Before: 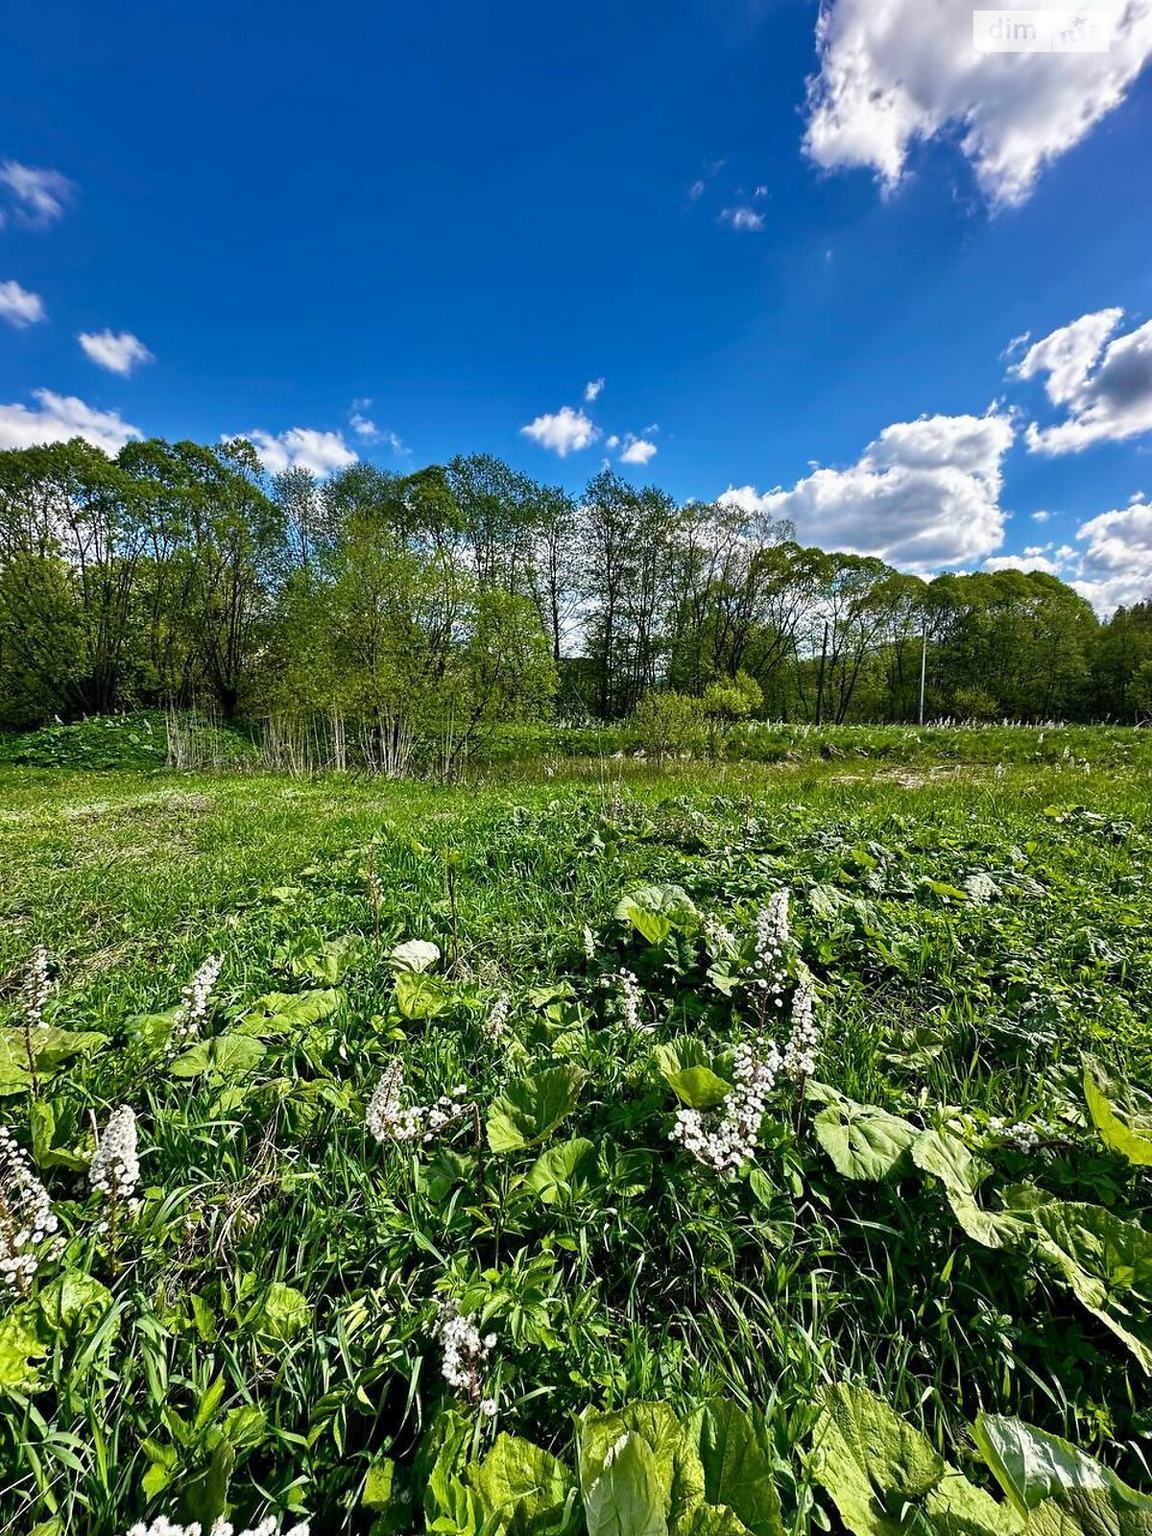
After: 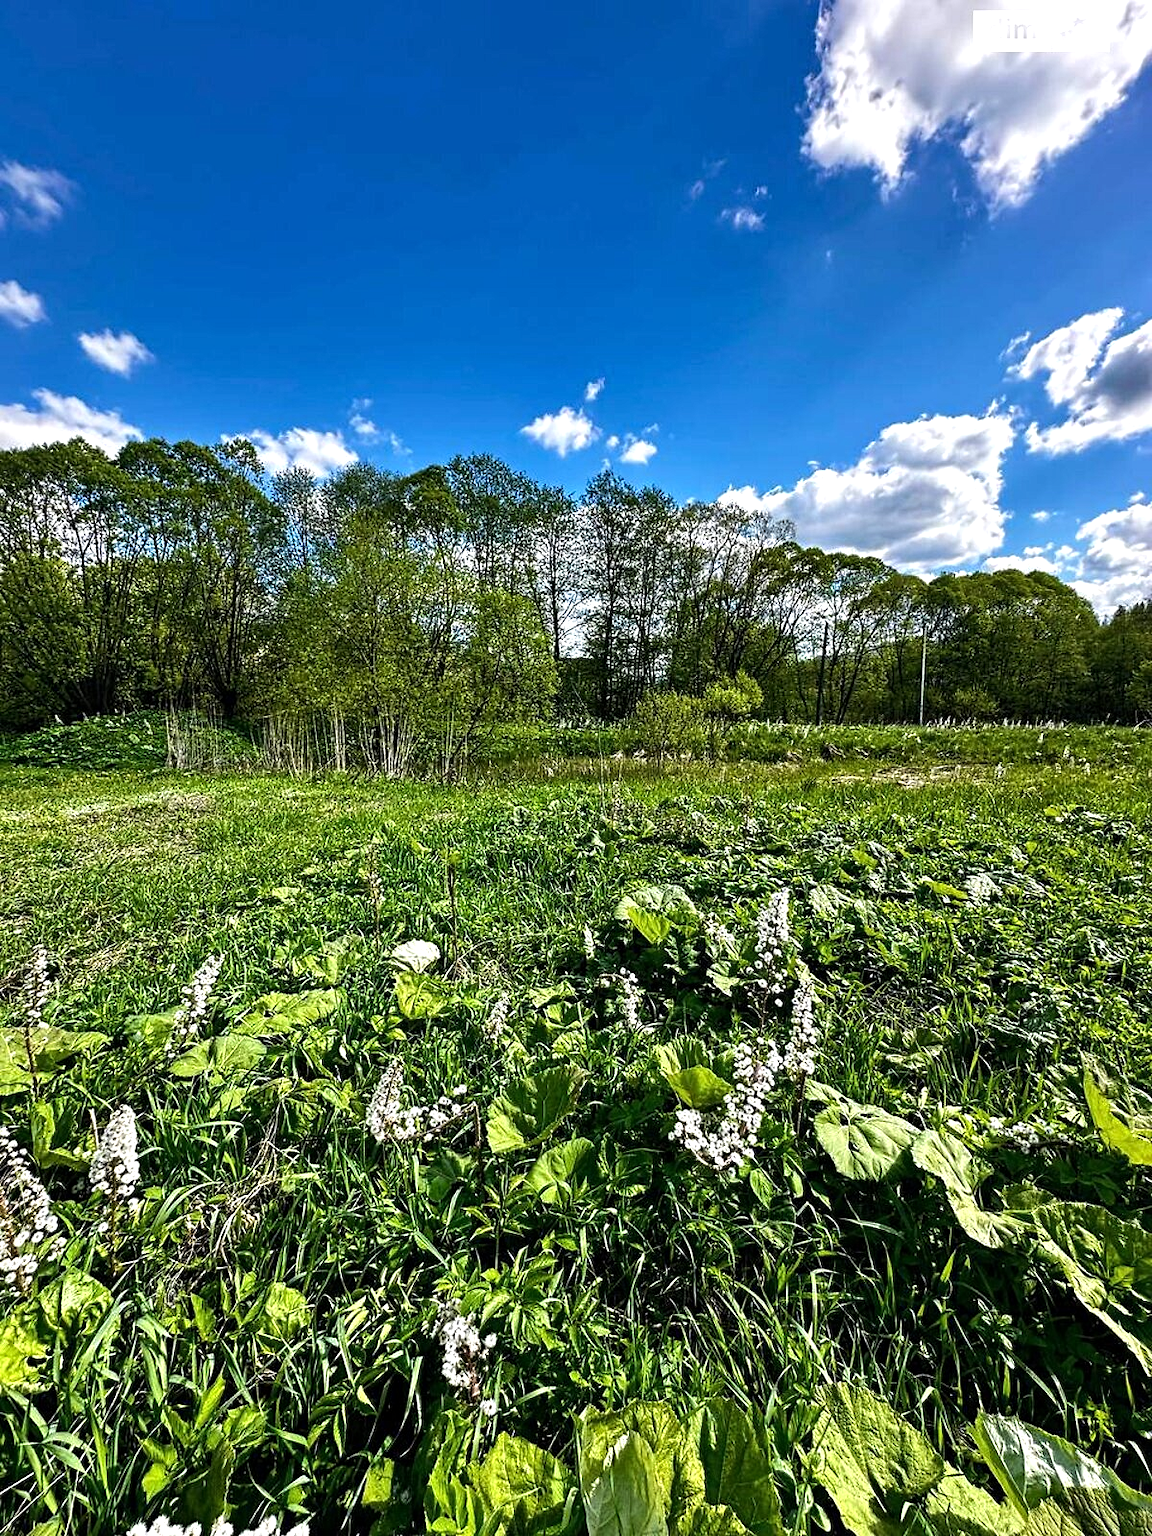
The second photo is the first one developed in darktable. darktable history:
contrast equalizer: y [[0.5, 0.5, 0.5, 0.512, 0.552, 0.62], [0.5 ×6], [0.5 ×4, 0.504, 0.553], [0 ×6], [0 ×6]]
tone equalizer: -8 EV -0.417 EV, -7 EV -0.389 EV, -6 EV -0.333 EV, -5 EV -0.222 EV, -3 EV 0.222 EV, -2 EV 0.333 EV, -1 EV 0.389 EV, +0 EV 0.417 EV, edges refinement/feathering 500, mask exposure compensation -1.57 EV, preserve details no
